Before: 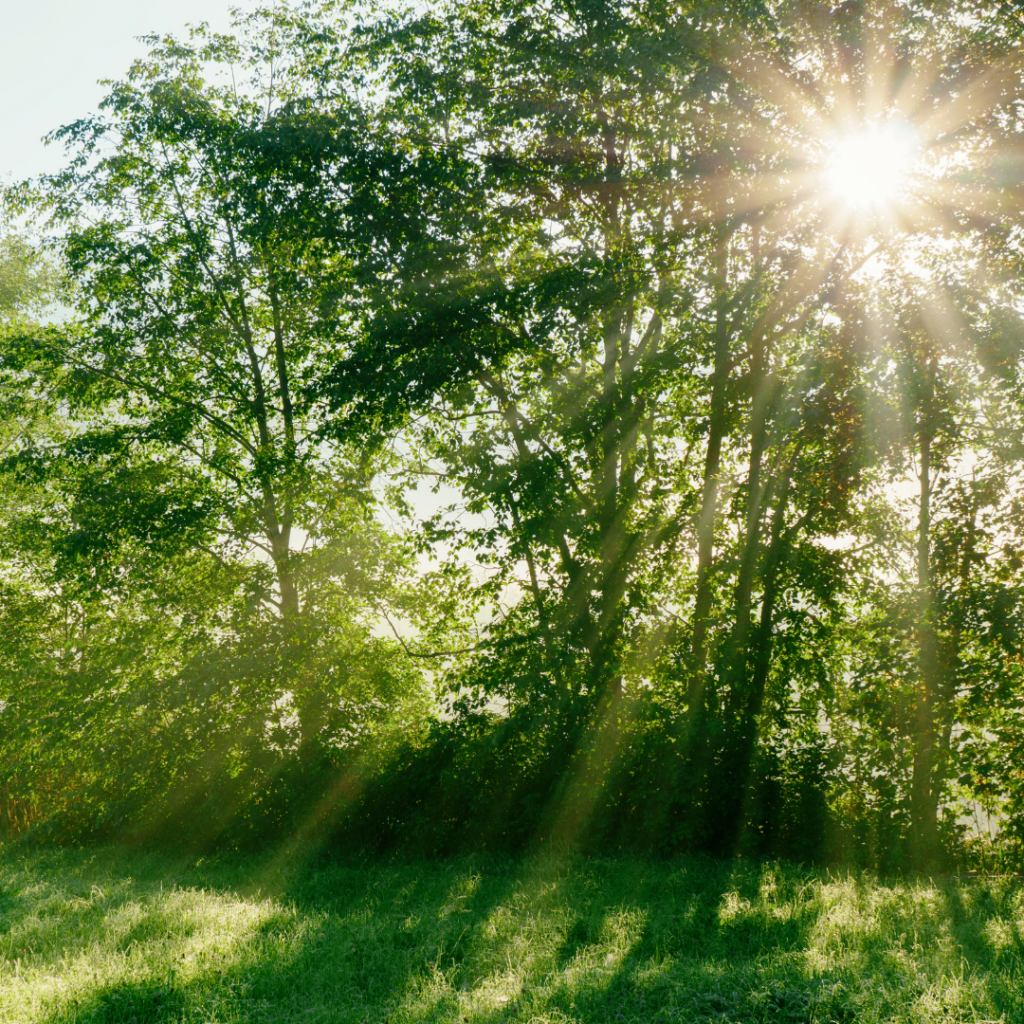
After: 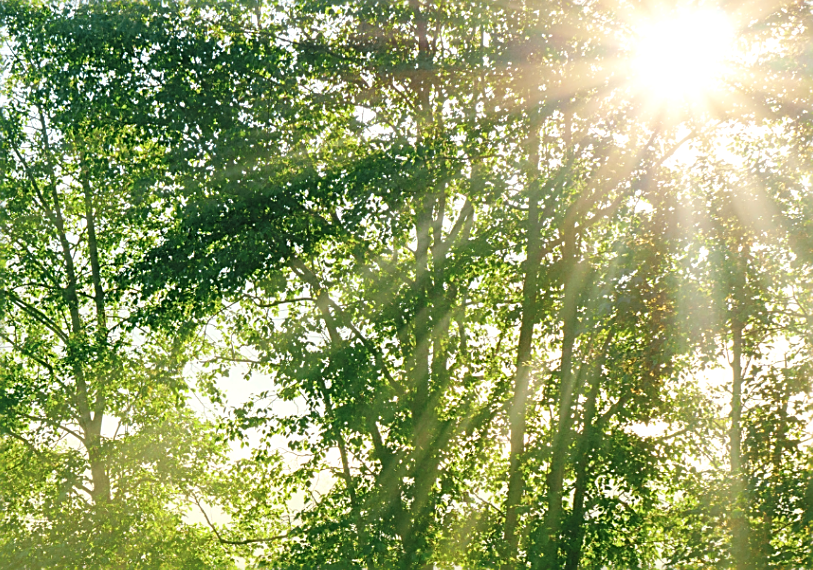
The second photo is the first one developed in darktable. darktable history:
crop: left 18.38%, top 11.092%, right 2.134%, bottom 33.217%
levels: levels [0, 0.492, 0.984]
contrast brightness saturation: brightness 0.15
sharpen: amount 0.75
exposure: exposure 0.2 EV, compensate highlight preservation false
